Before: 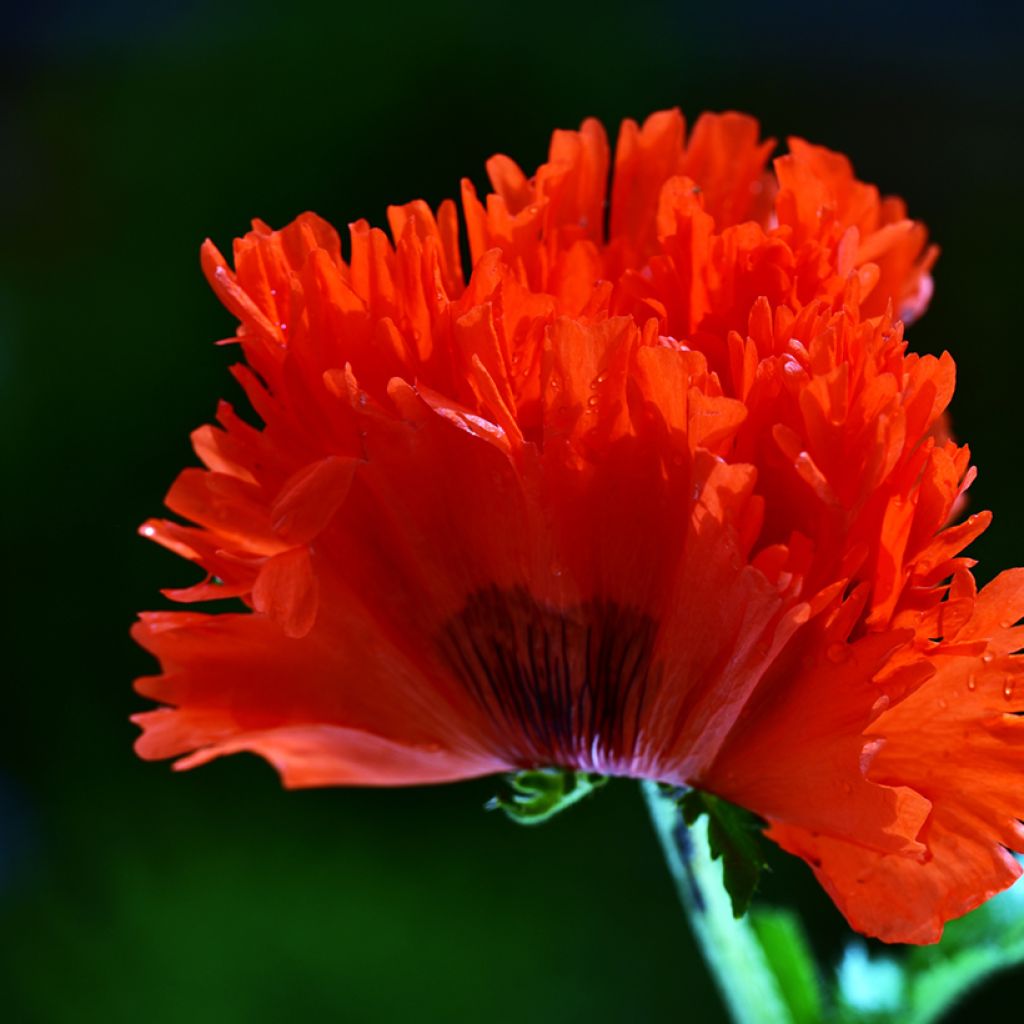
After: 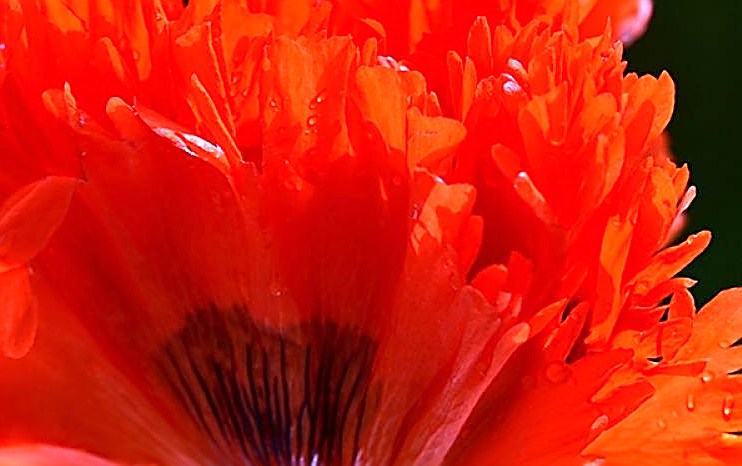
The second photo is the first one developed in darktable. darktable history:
crop and rotate: left 27.456%, top 27.411%, bottom 27.003%
exposure: exposure 1 EV, compensate highlight preservation false
sharpen: radius 1.714, amount 1.288
